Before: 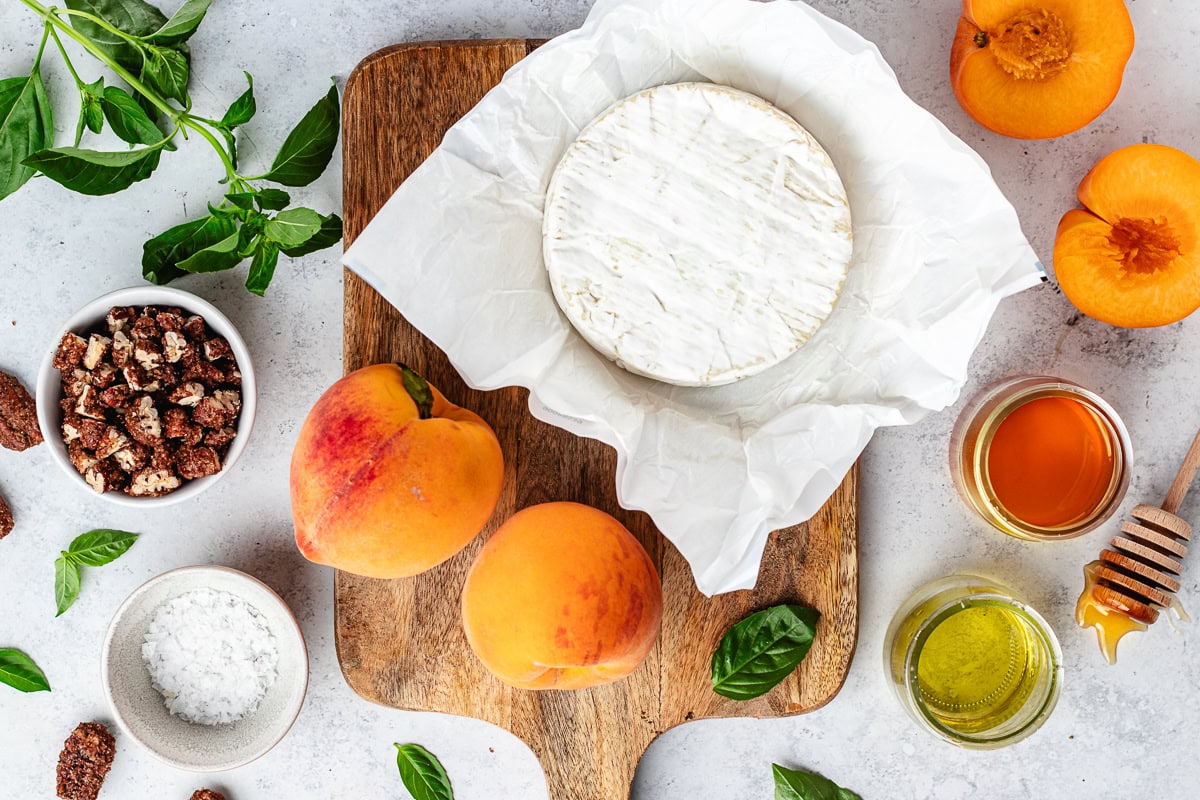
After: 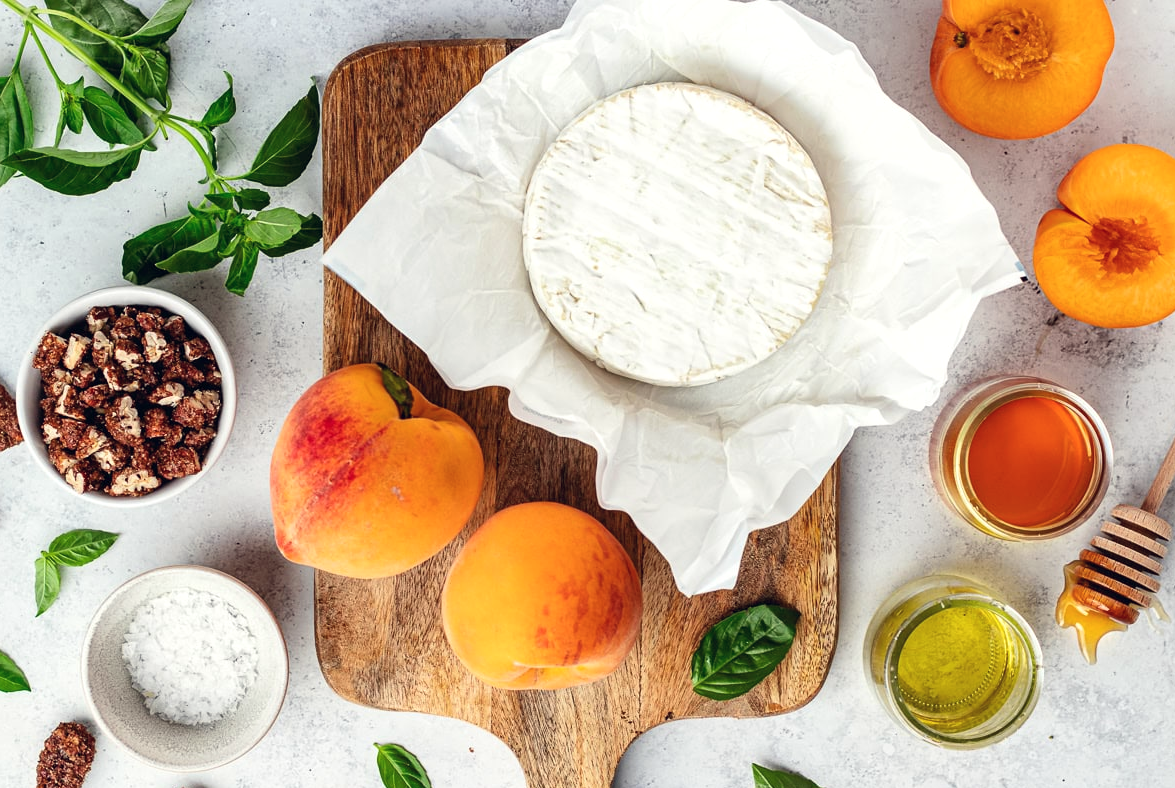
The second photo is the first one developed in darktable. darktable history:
color balance rgb: highlights gain › luminance 5.655%, highlights gain › chroma 1.263%, highlights gain › hue 92.06°, global offset › chroma 0.052%, global offset › hue 253.46°, perceptual saturation grading › global saturation 0.315%
crop: left 1.734%, right 0.271%, bottom 1.494%
